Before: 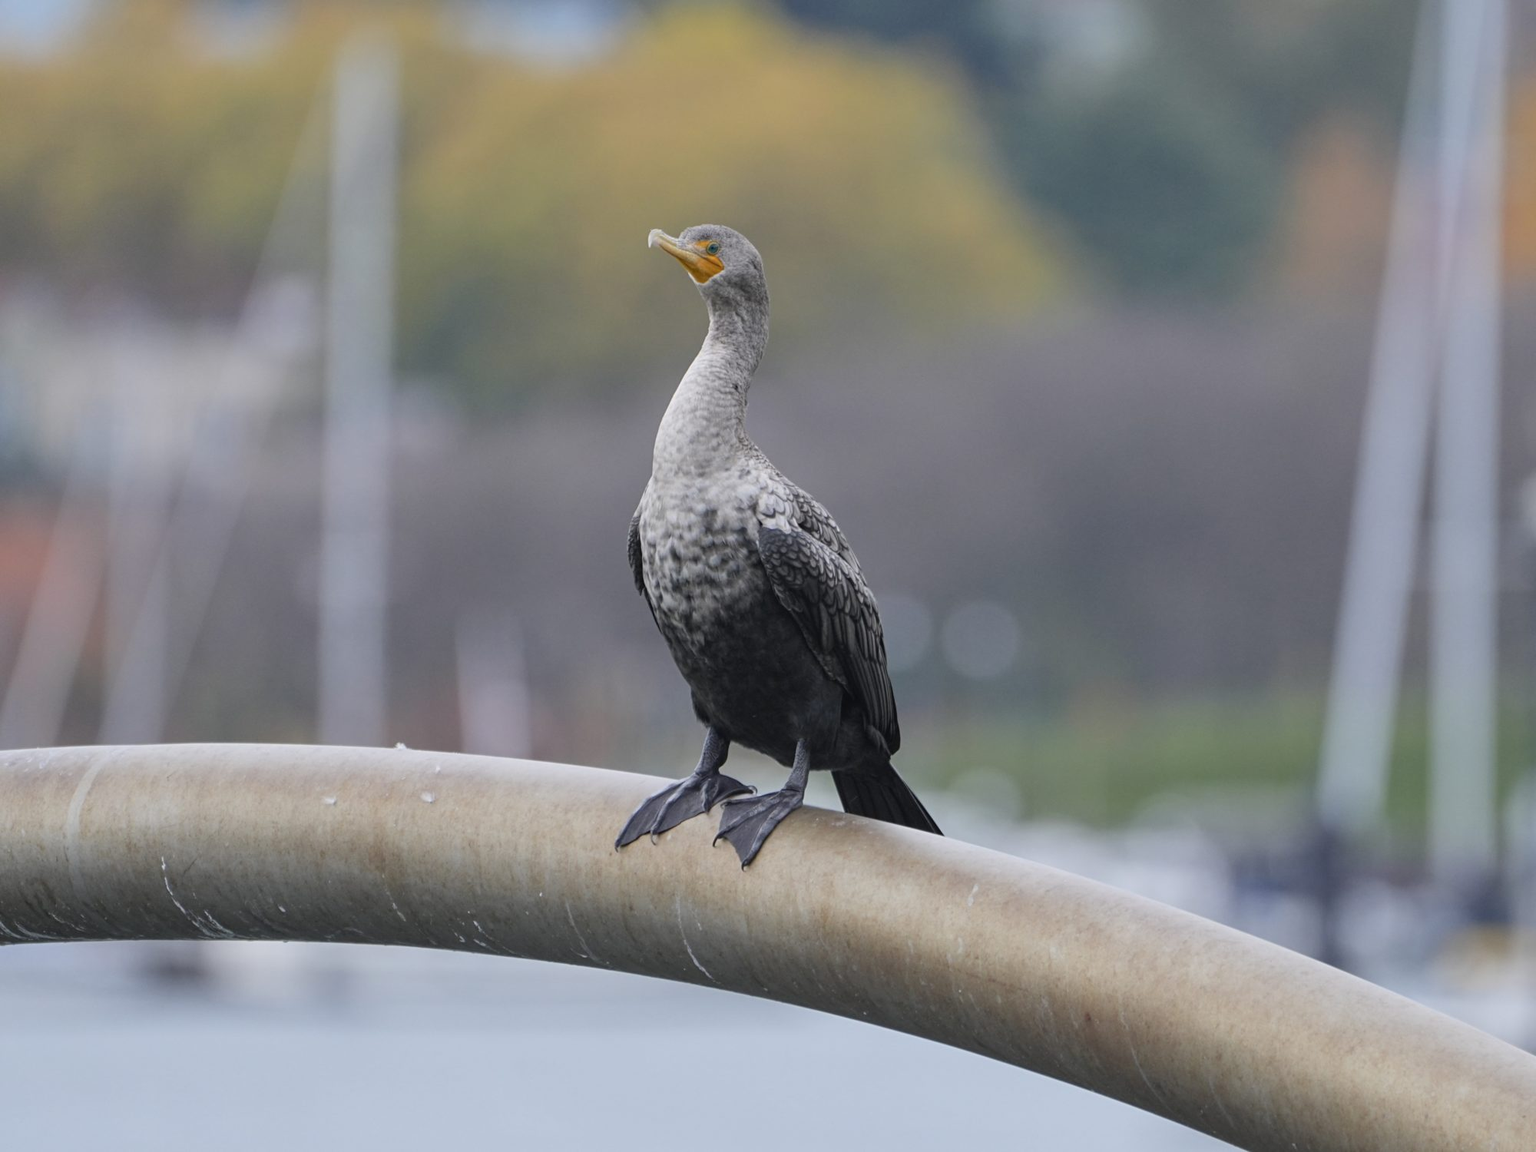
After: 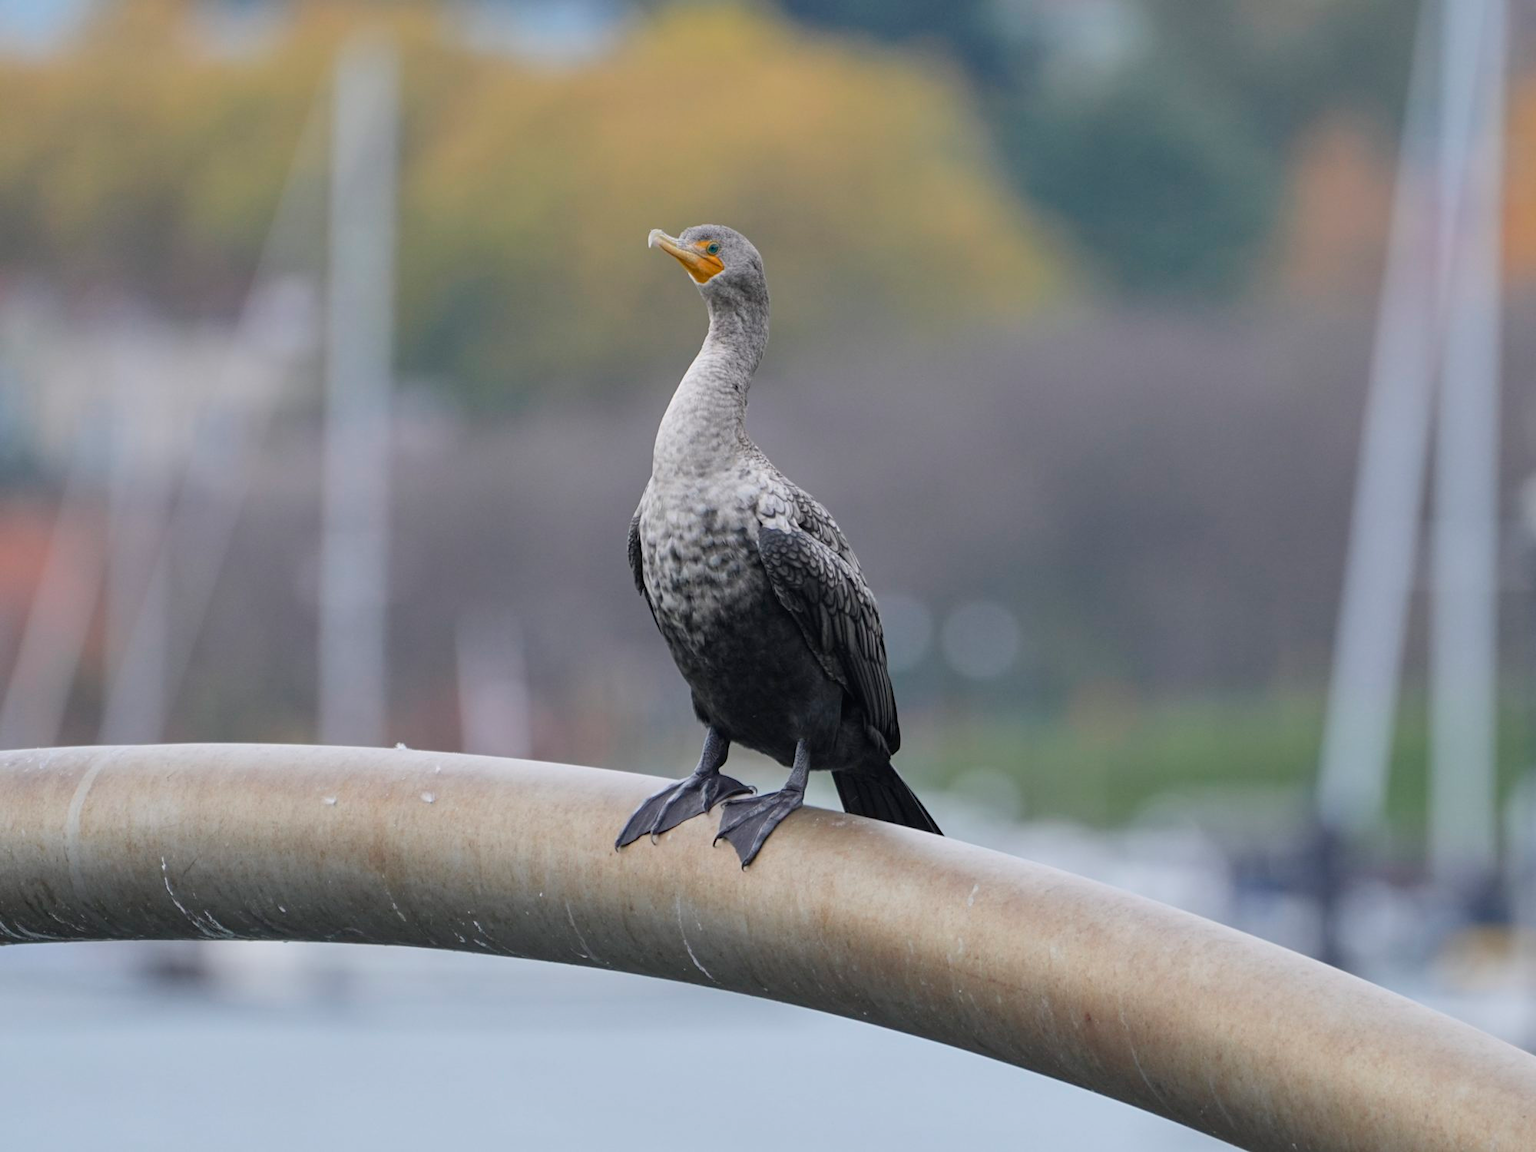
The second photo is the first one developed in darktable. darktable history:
shadows and highlights: shadows 2.33, highlights -19.27, highlights color adjustment 89.77%, soften with gaussian
